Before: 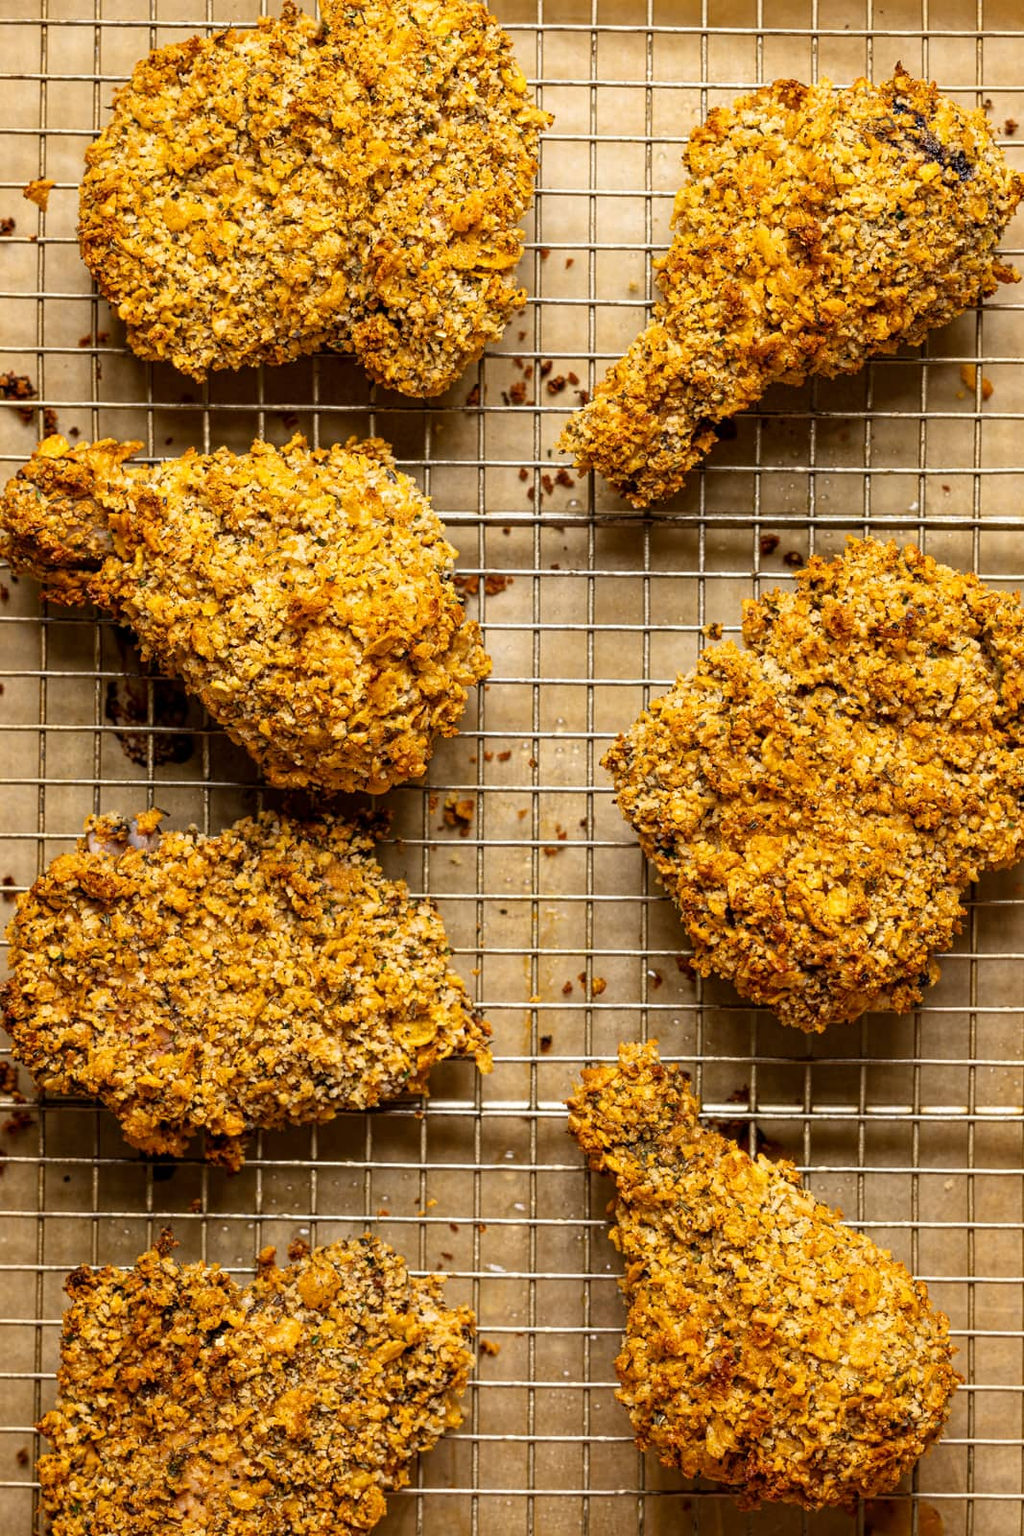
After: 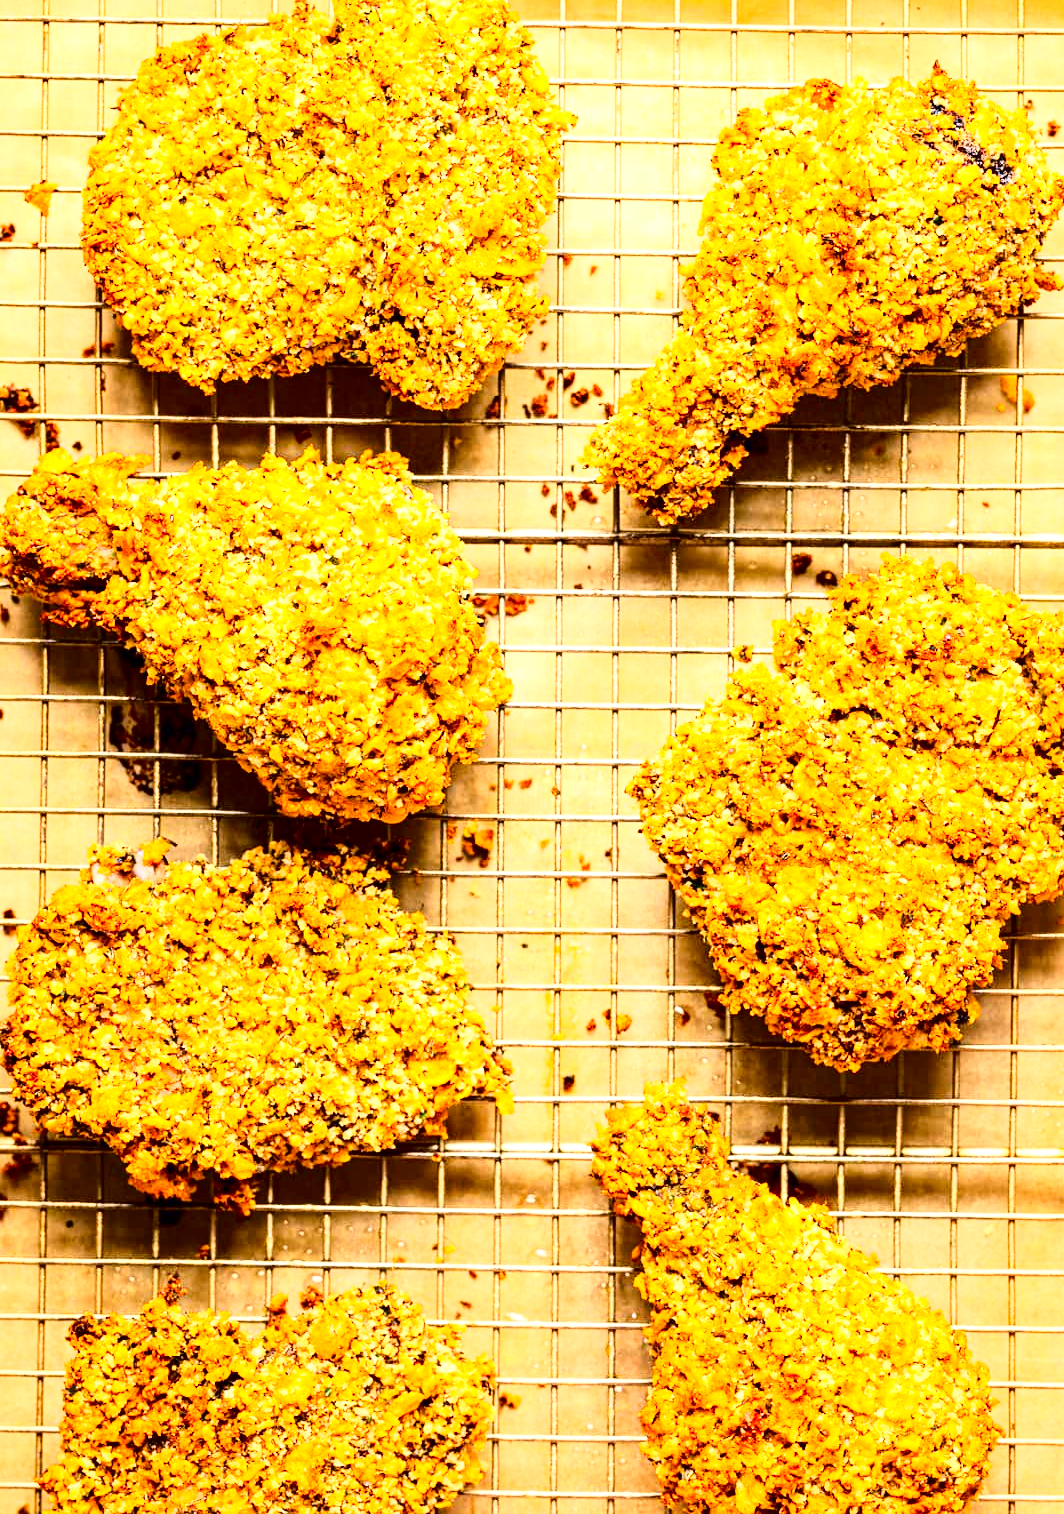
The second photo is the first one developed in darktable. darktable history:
crop: top 0.269%, right 0.259%, bottom 5.05%
base curve: curves: ch0 [(0, 0) (0.028, 0.03) (0.121, 0.232) (0.46, 0.748) (0.859, 0.968) (1, 1)]
exposure: black level correction 0, exposure 1.199 EV, compensate highlight preservation false
contrast brightness saturation: contrast 0.192, brightness -0.102, saturation 0.214
color calibration: gray › normalize channels true, illuminant same as pipeline (D50), adaptation none (bypass), x 0.333, y 0.334, temperature 5023.12 K, gamut compression 0.018
tone equalizer: edges refinement/feathering 500, mask exposure compensation -1.57 EV, preserve details no
